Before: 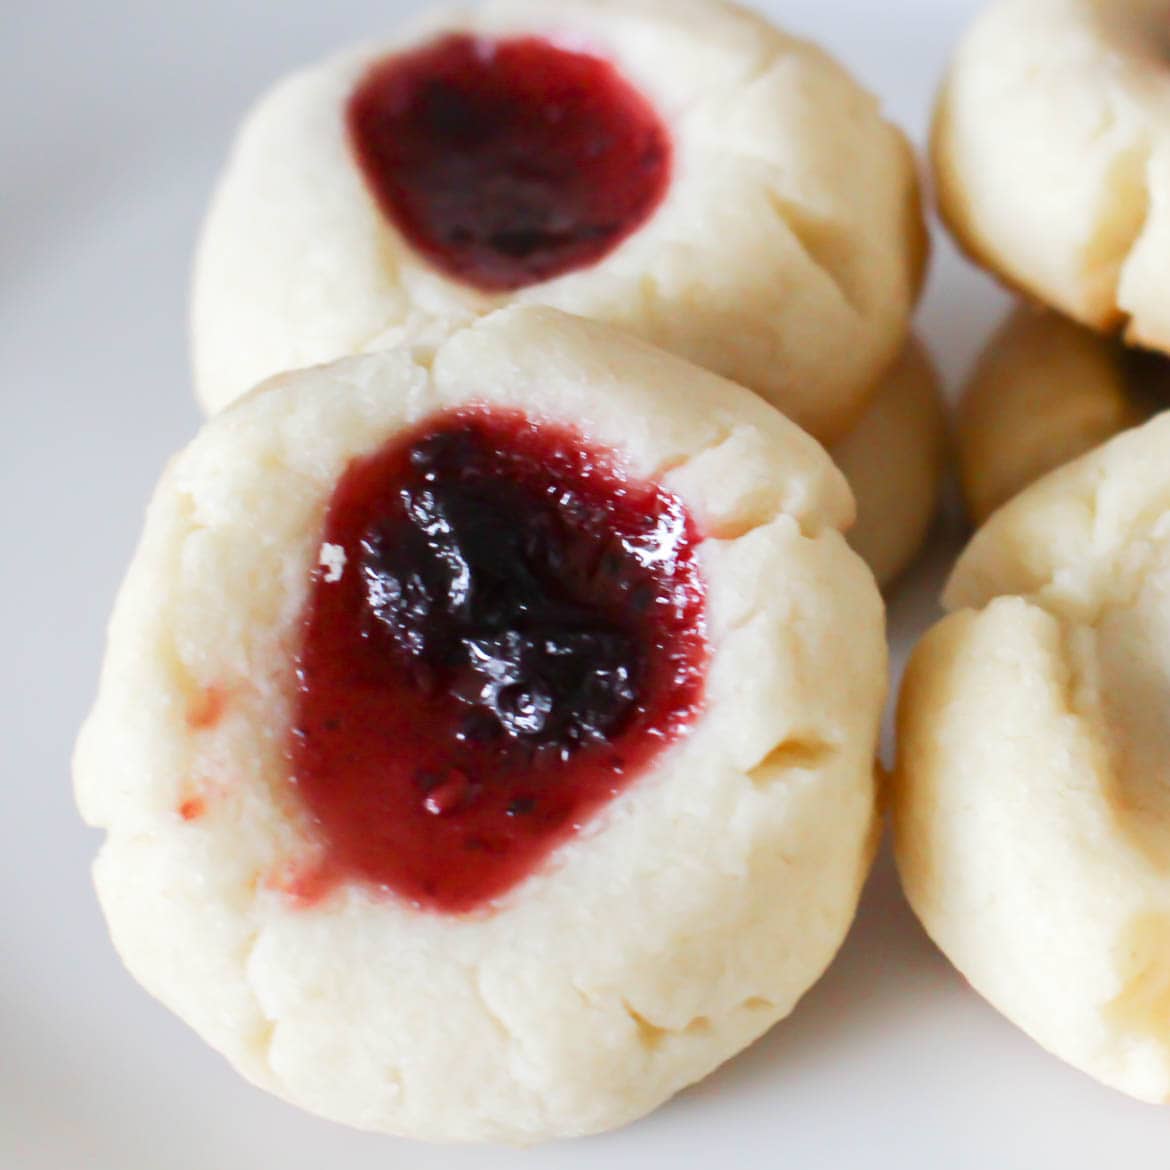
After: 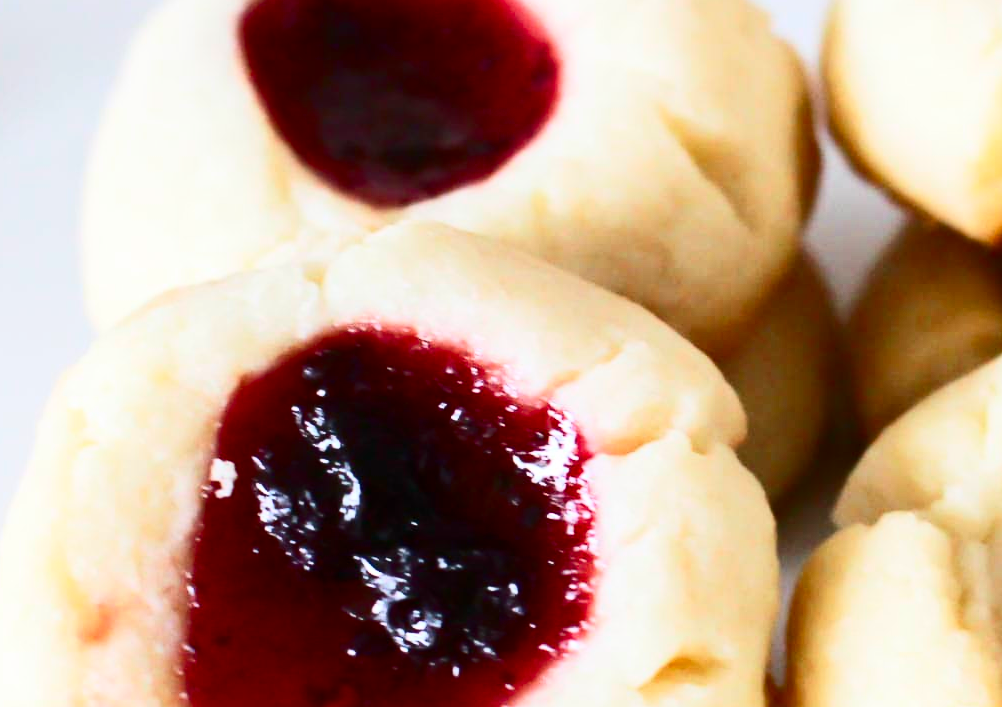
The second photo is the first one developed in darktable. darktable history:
contrast brightness saturation: contrast 0.4, brightness 0.05, saturation 0.25
crop and rotate: left 9.345%, top 7.22%, right 4.982%, bottom 32.331%
